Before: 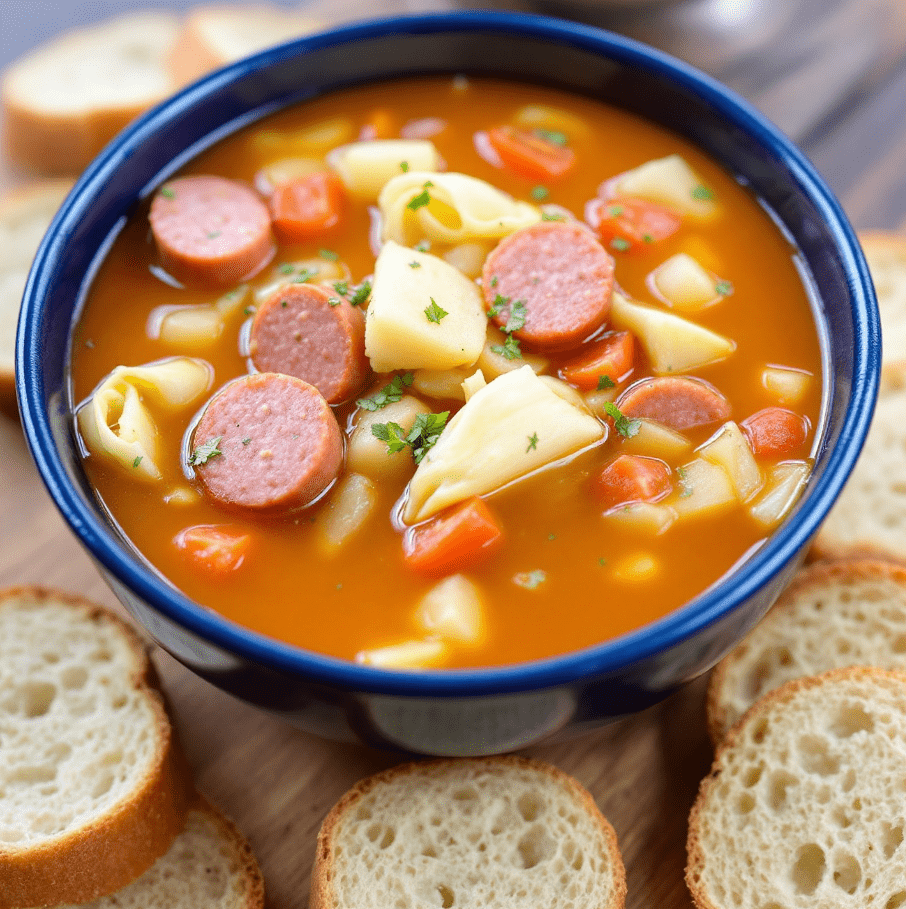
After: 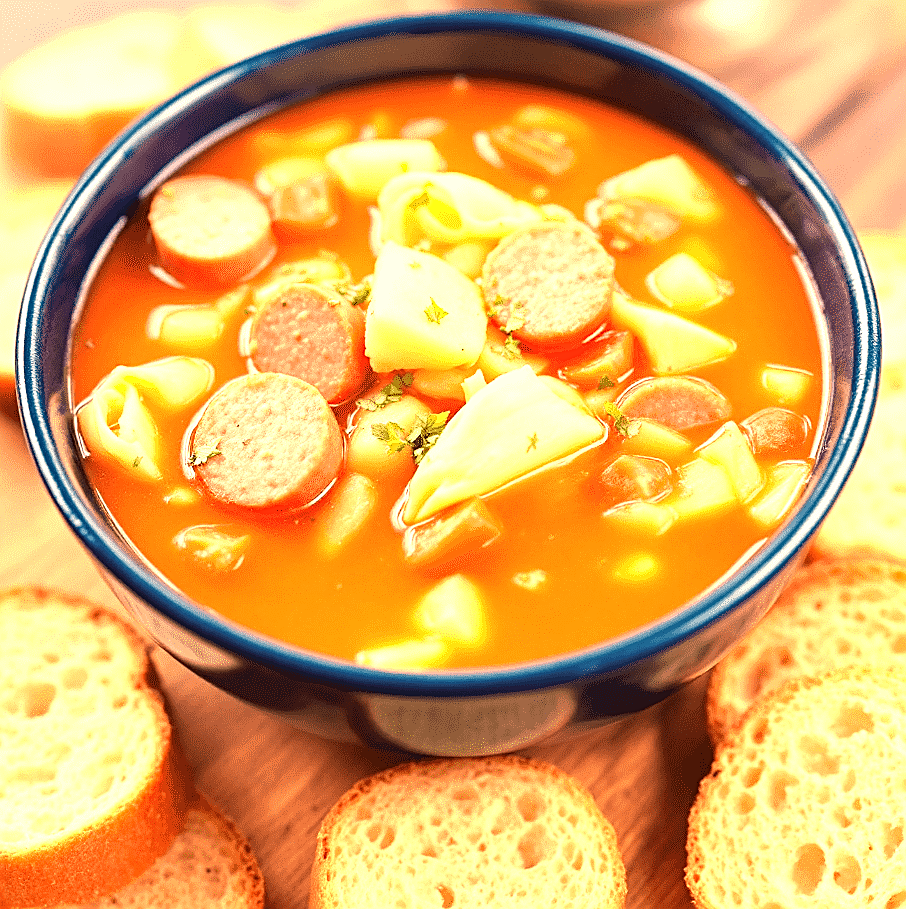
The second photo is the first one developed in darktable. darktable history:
exposure: black level correction 0, exposure 1.1 EV, compensate exposure bias true, compensate highlight preservation false
sharpen: amount 0.6
white balance: red 1.467, blue 0.684
